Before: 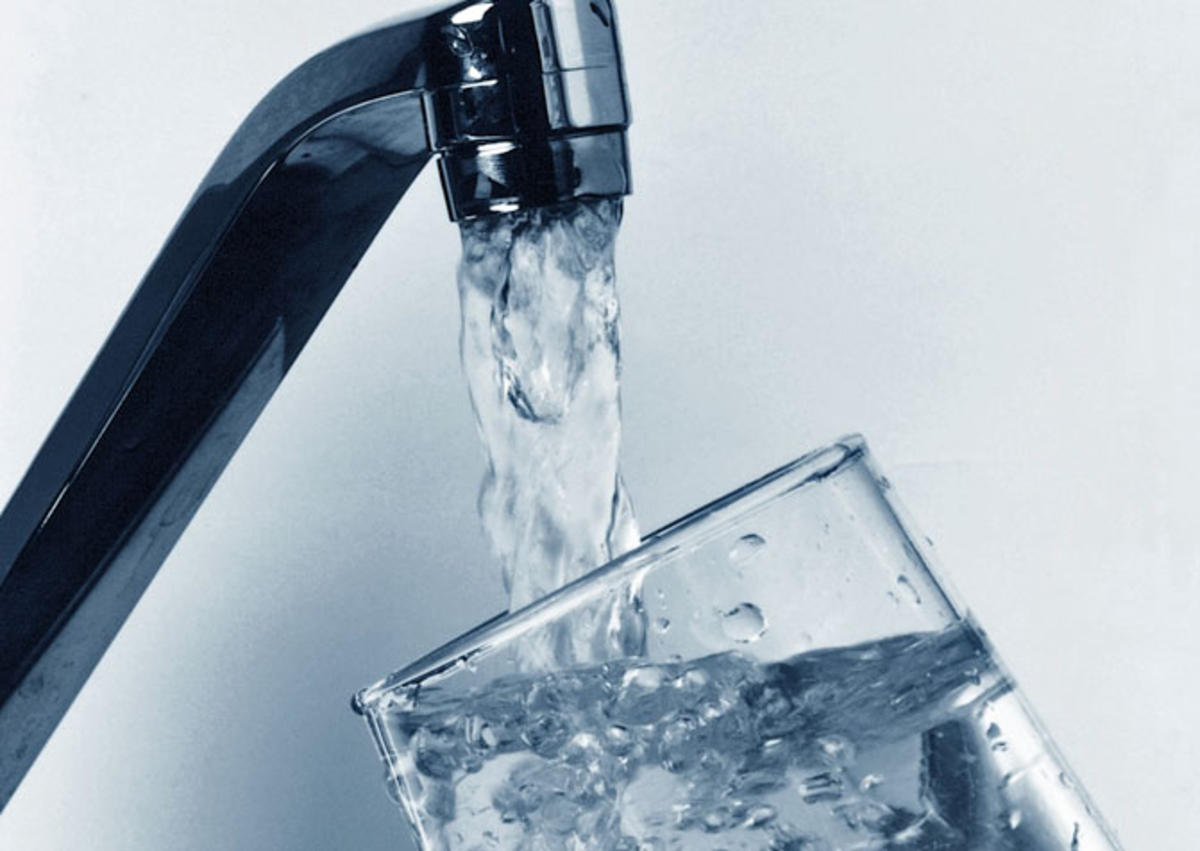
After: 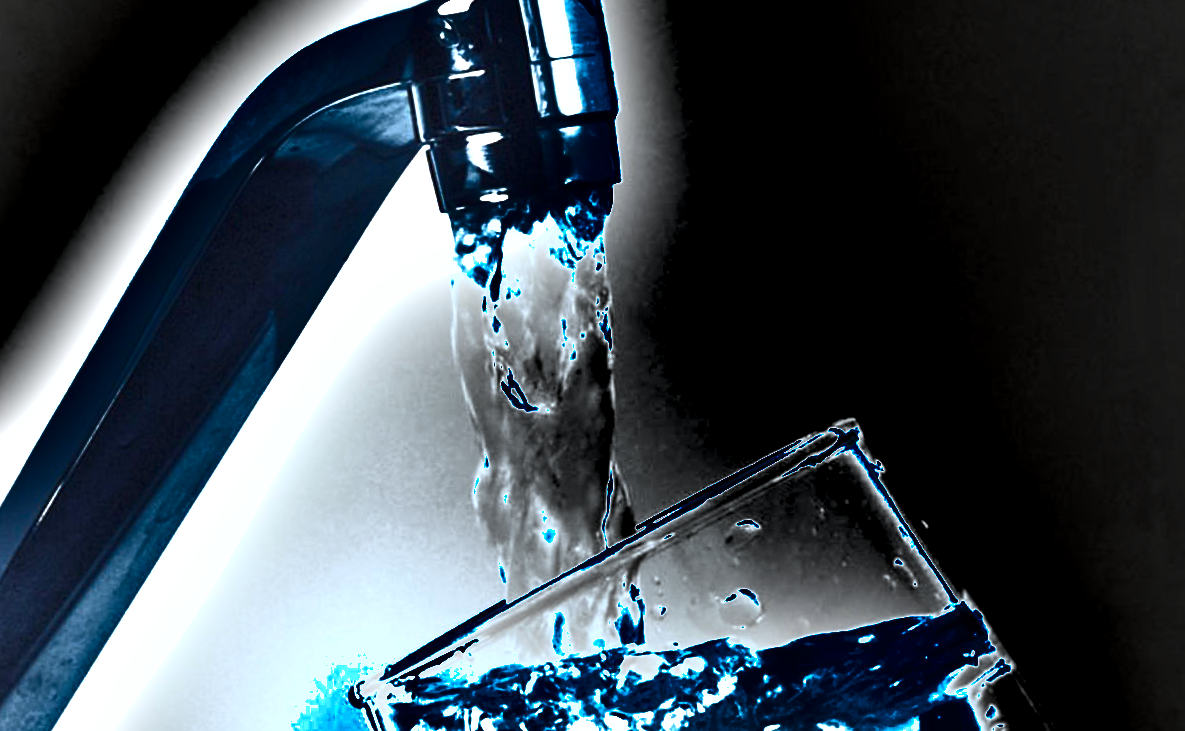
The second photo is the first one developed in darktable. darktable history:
shadows and highlights: shadows 20.91, highlights -82.73, soften with gaussian
exposure: black level correction 0, exposure 1.75 EV, compensate exposure bias true, compensate highlight preservation false
crop and rotate: top 0%, bottom 11.49%
rotate and perspective: rotation -1°, crop left 0.011, crop right 0.989, crop top 0.025, crop bottom 0.975
